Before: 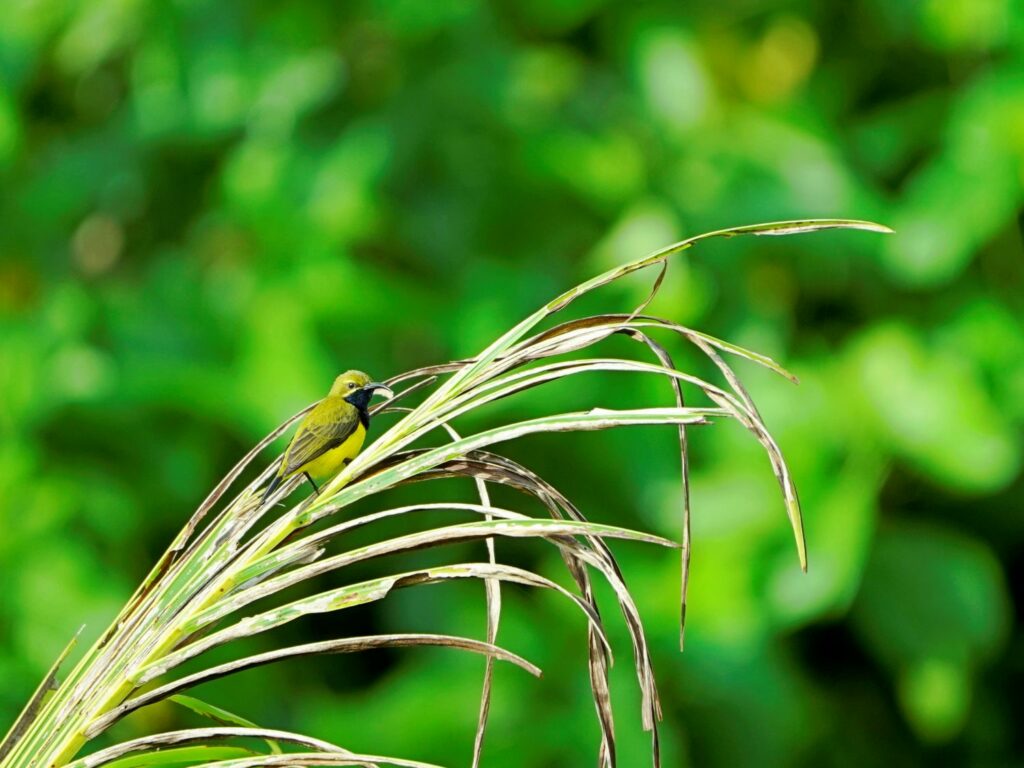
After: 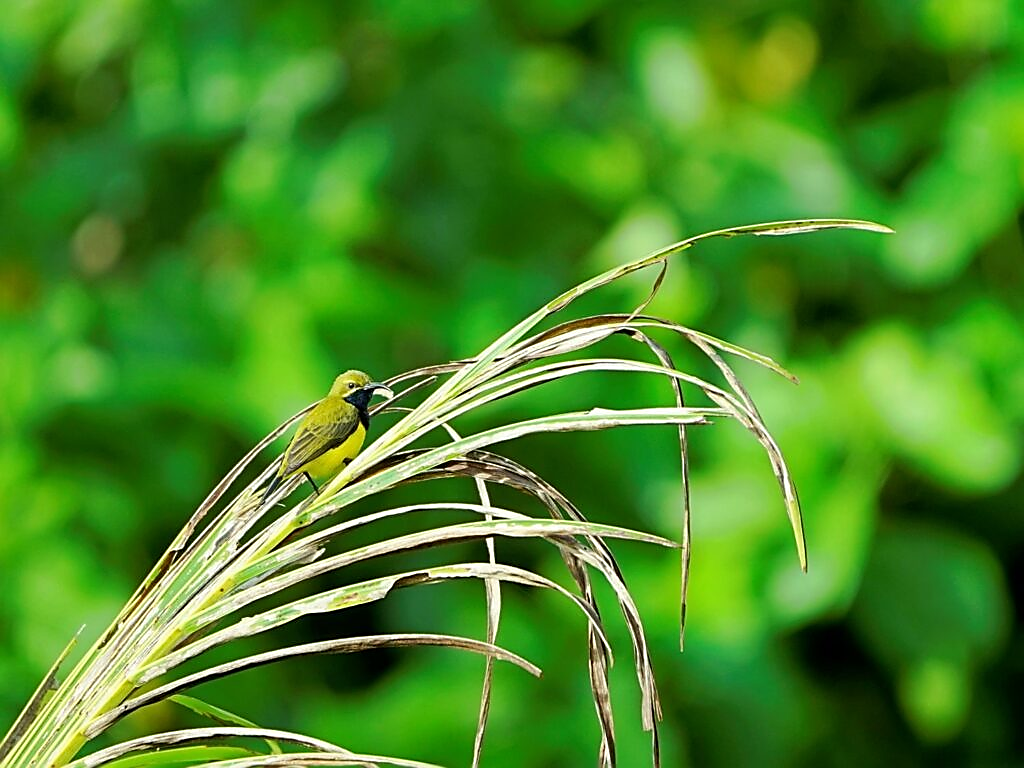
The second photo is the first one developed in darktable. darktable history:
sharpen: radius 1.348, amount 1.258, threshold 0.779
